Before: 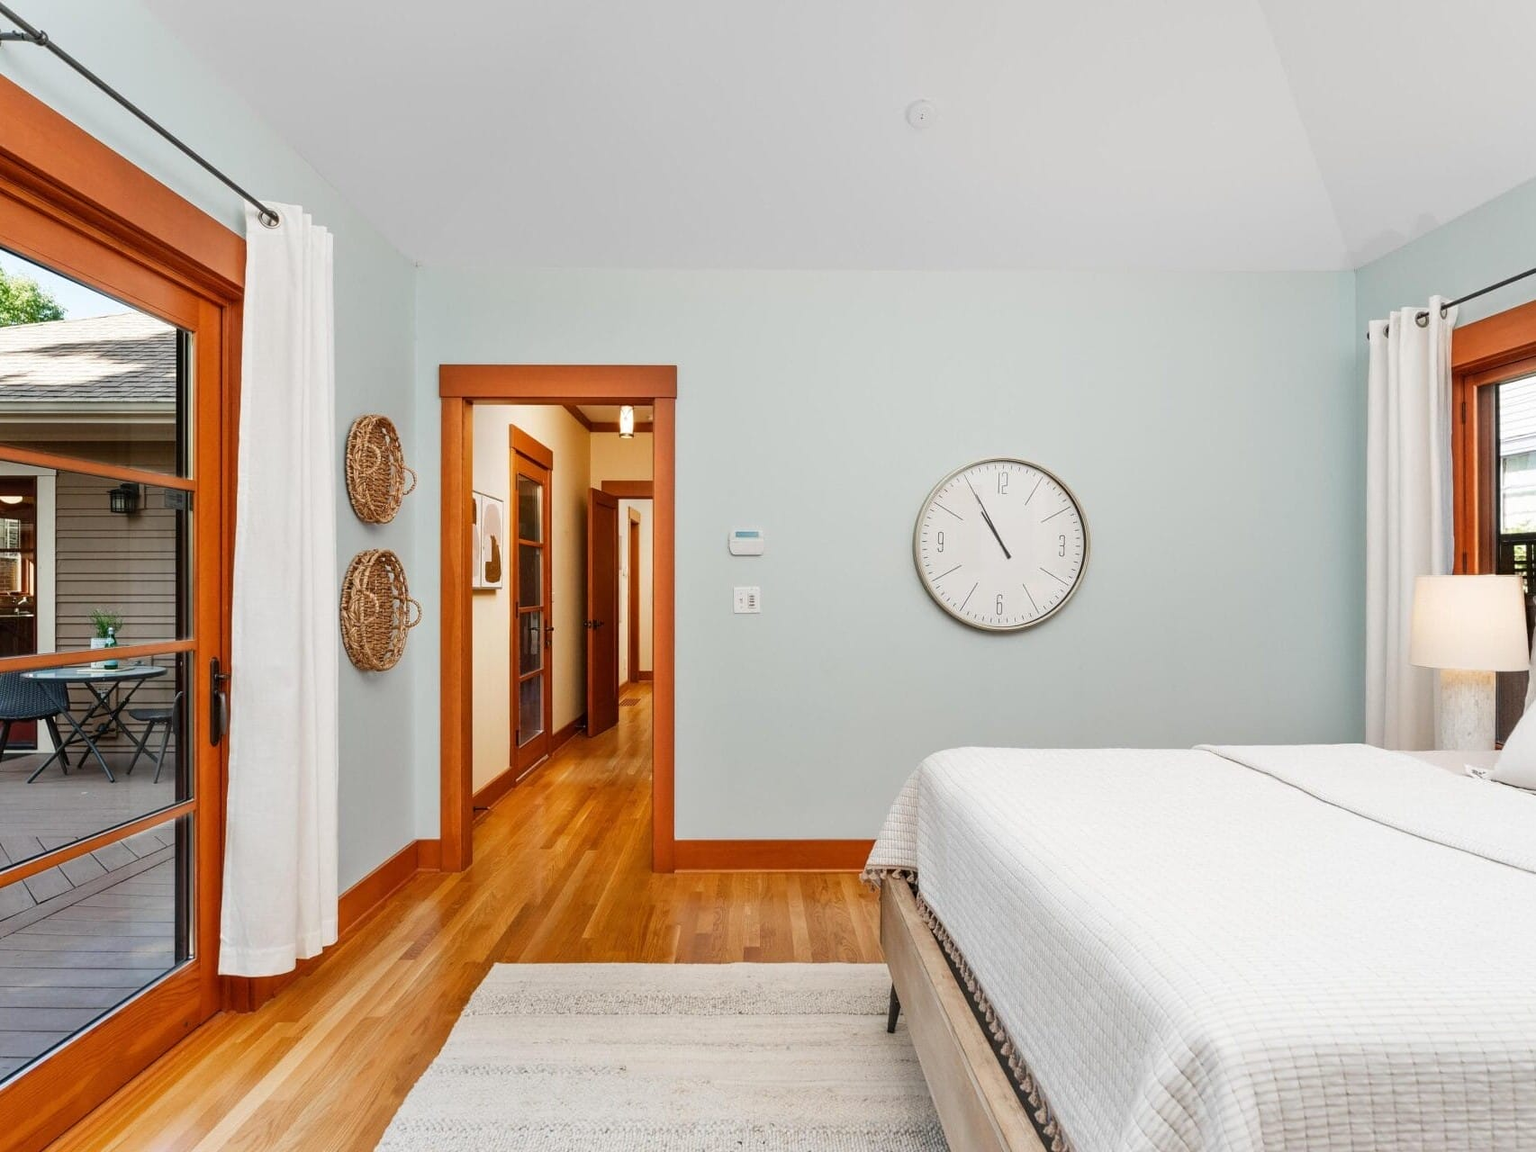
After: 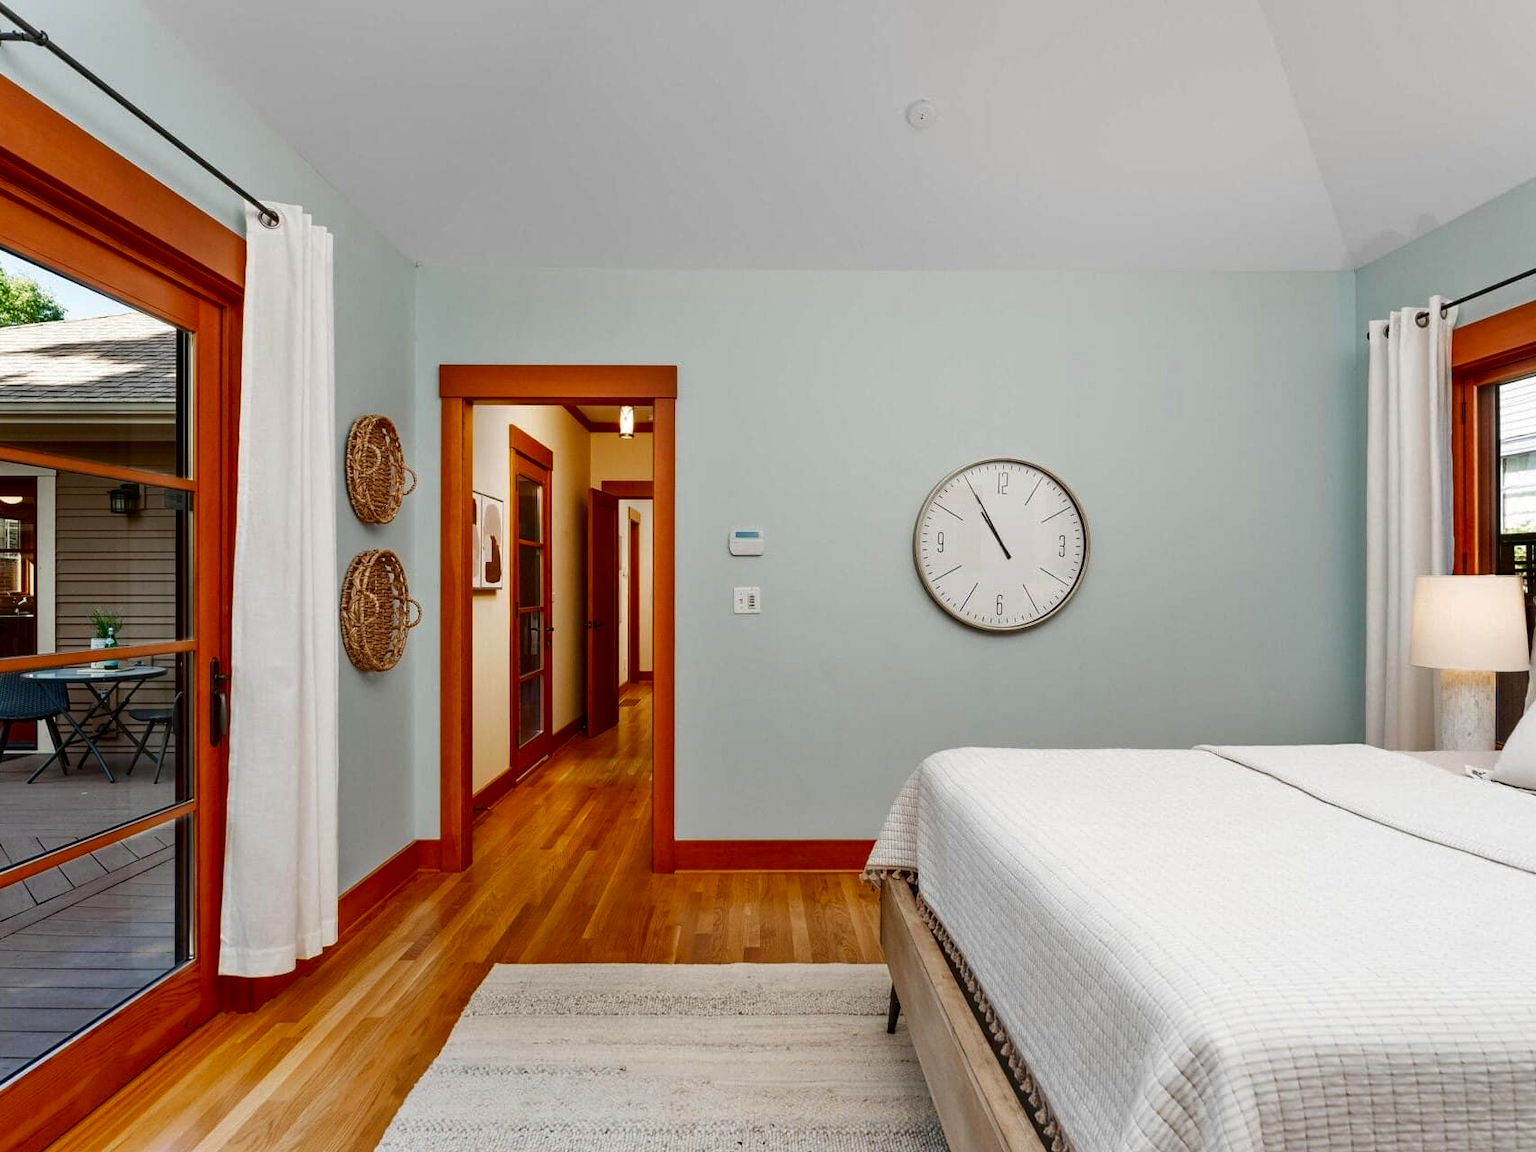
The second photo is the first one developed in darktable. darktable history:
contrast brightness saturation: brightness -0.197, saturation 0.078
haze removal: compatibility mode true, adaptive false
